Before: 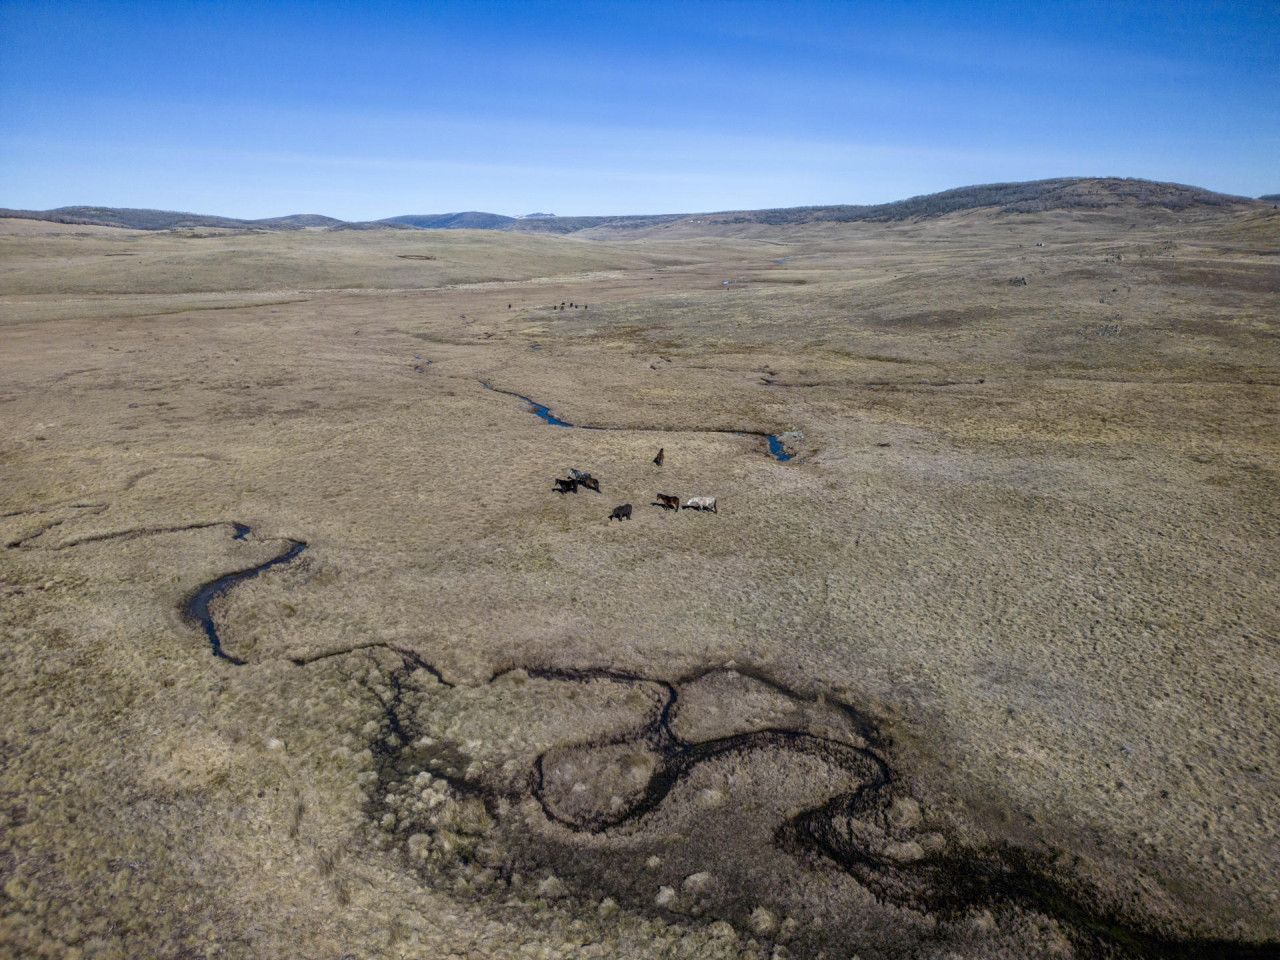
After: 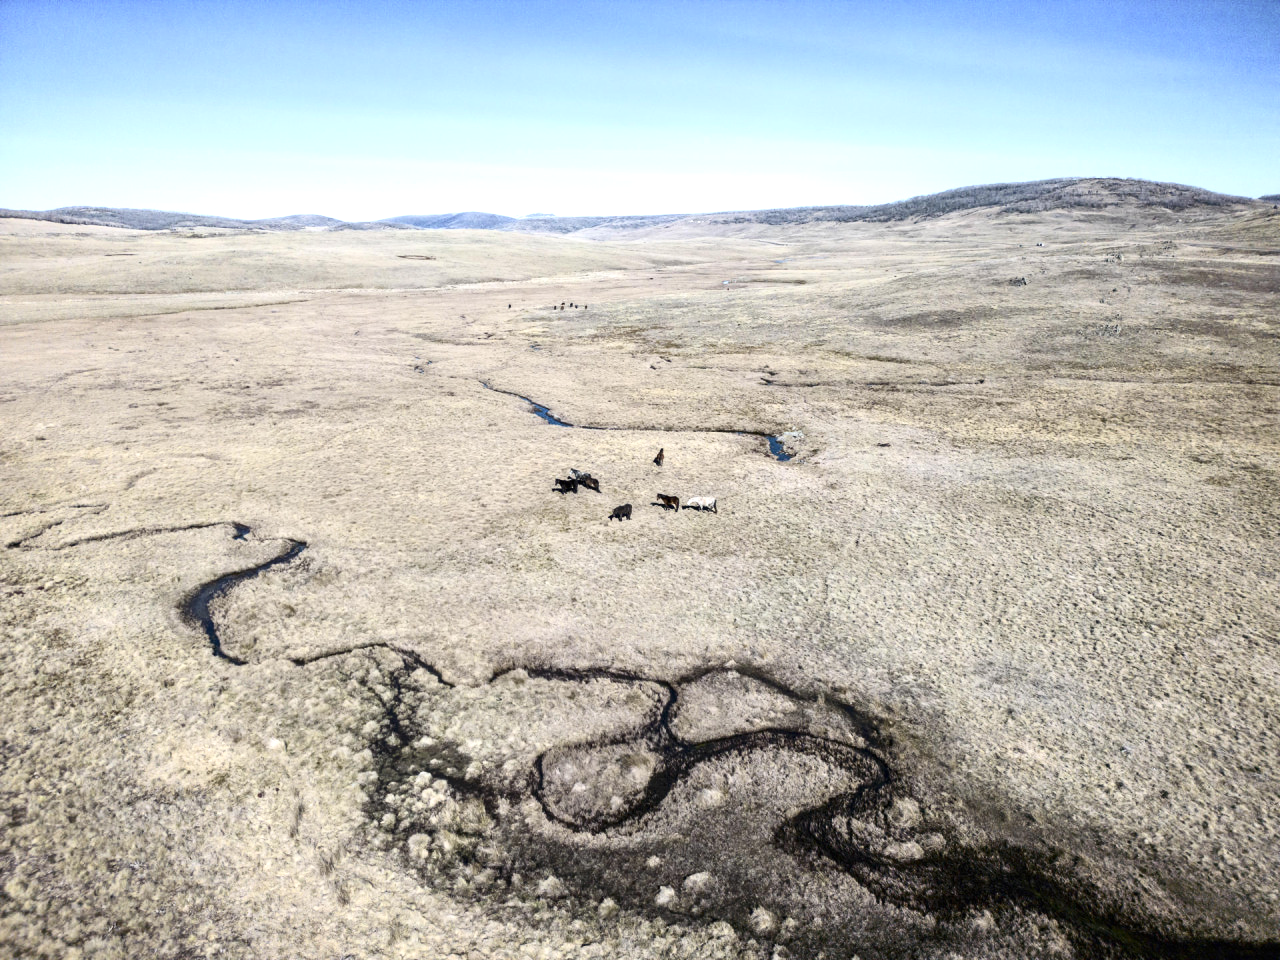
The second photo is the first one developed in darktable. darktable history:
exposure: black level correction 0, exposure 1.107 EV, compensate exposure bias true, compensate highlight preservation false
contrast brightness saturation: contrast 0.251, saturation -0.323
